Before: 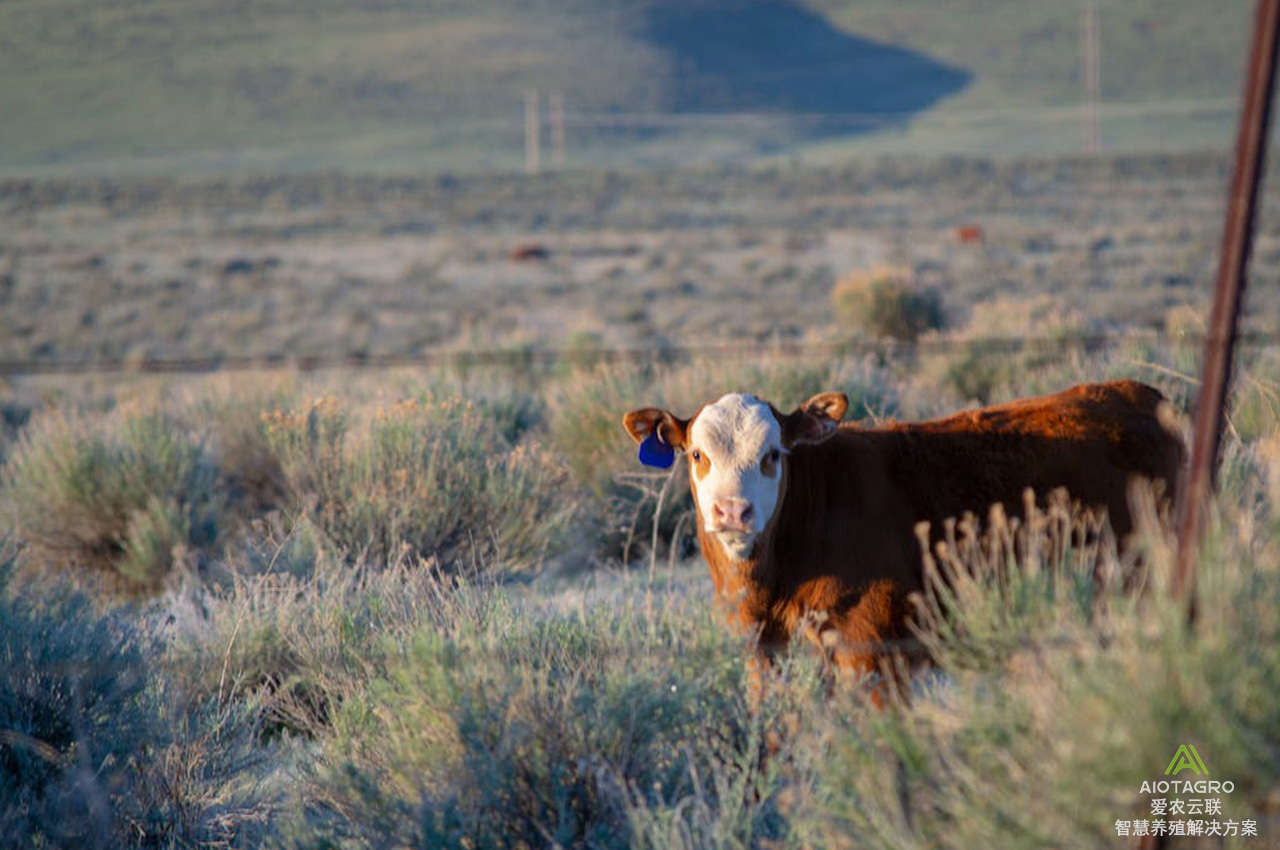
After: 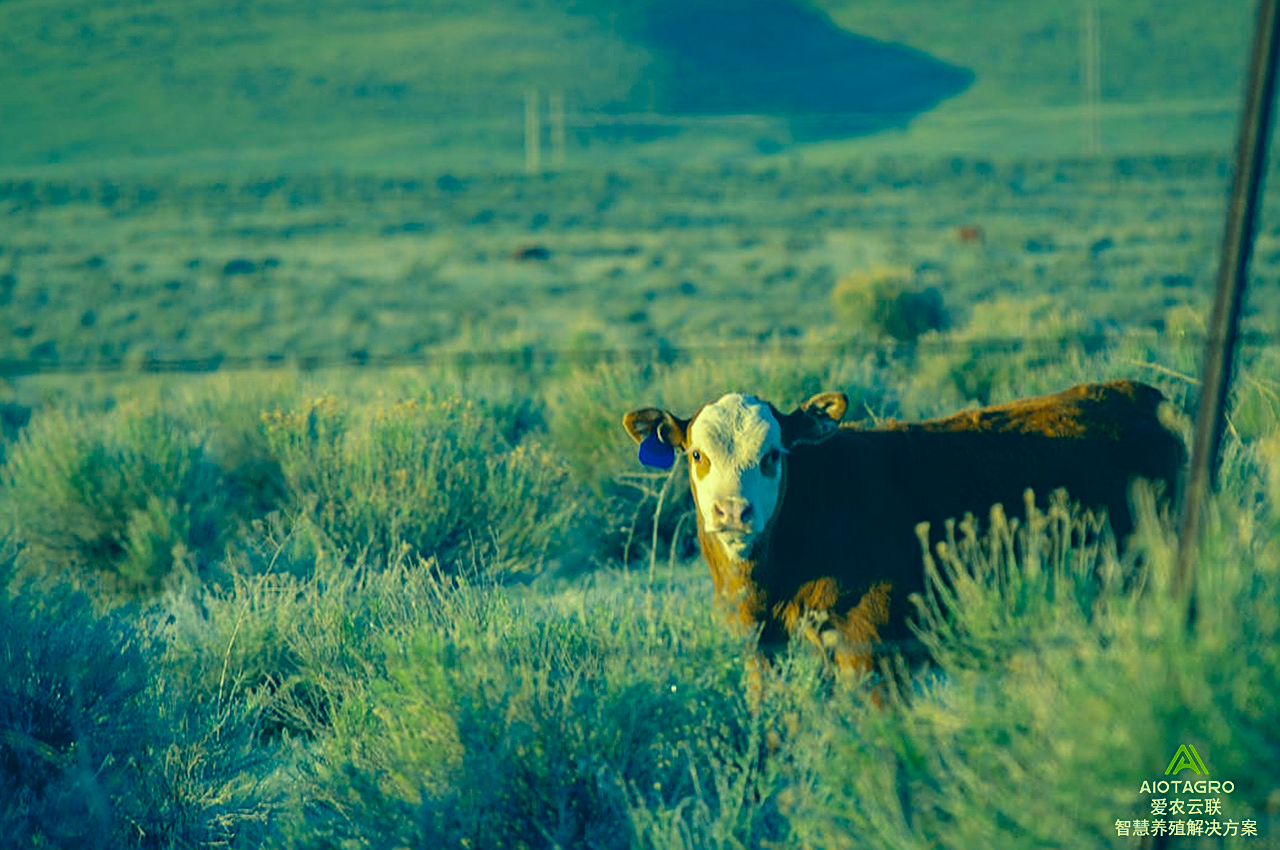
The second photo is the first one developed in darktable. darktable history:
sharpen: on, module defaults
color correction: highlights a* -15.58, highlights b* 40, shadows a* -40, shadows b* -26.18
